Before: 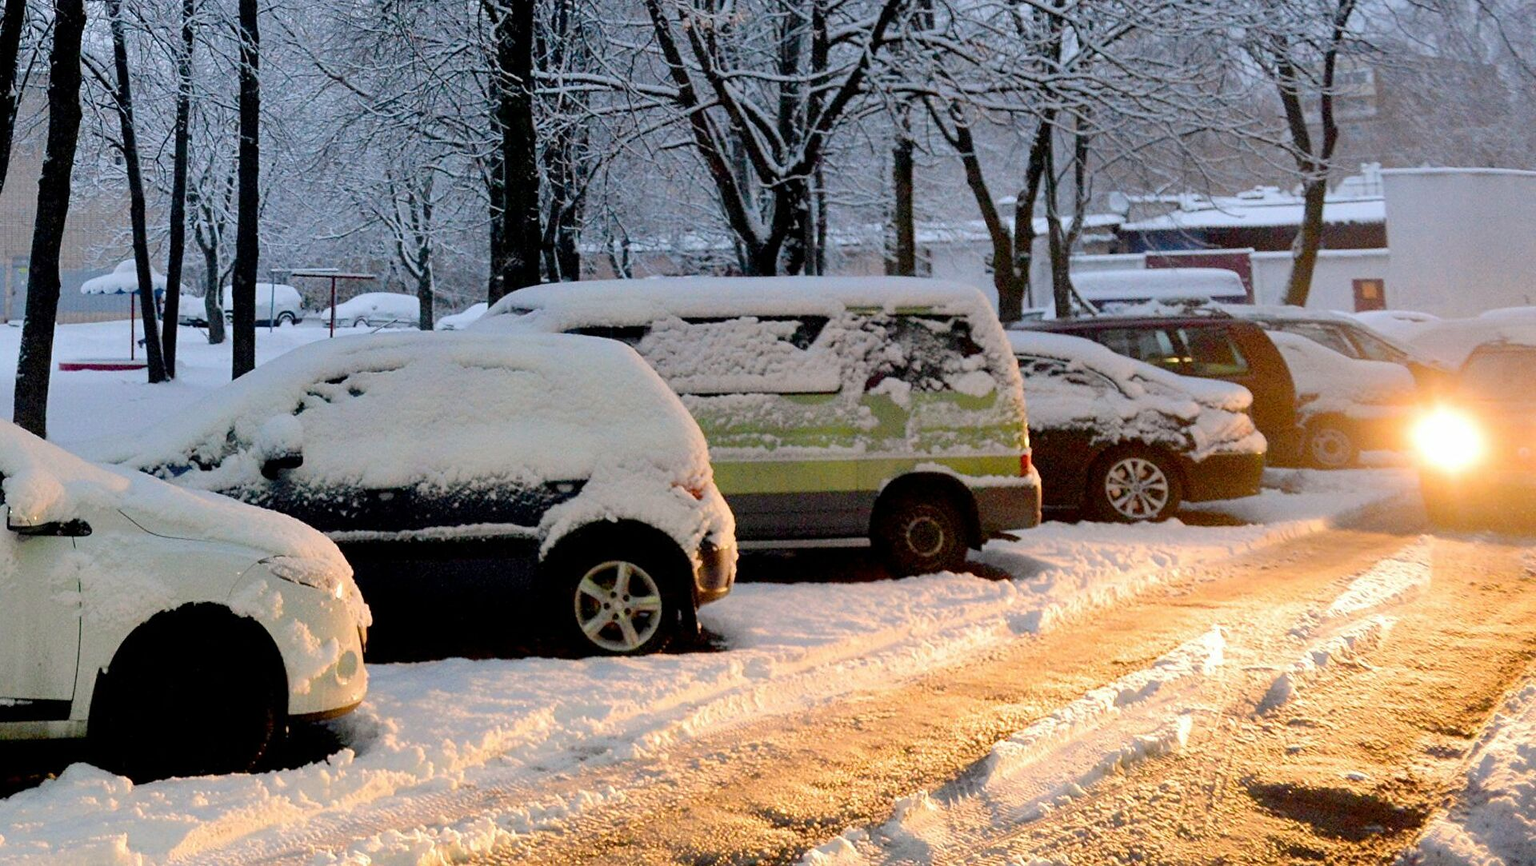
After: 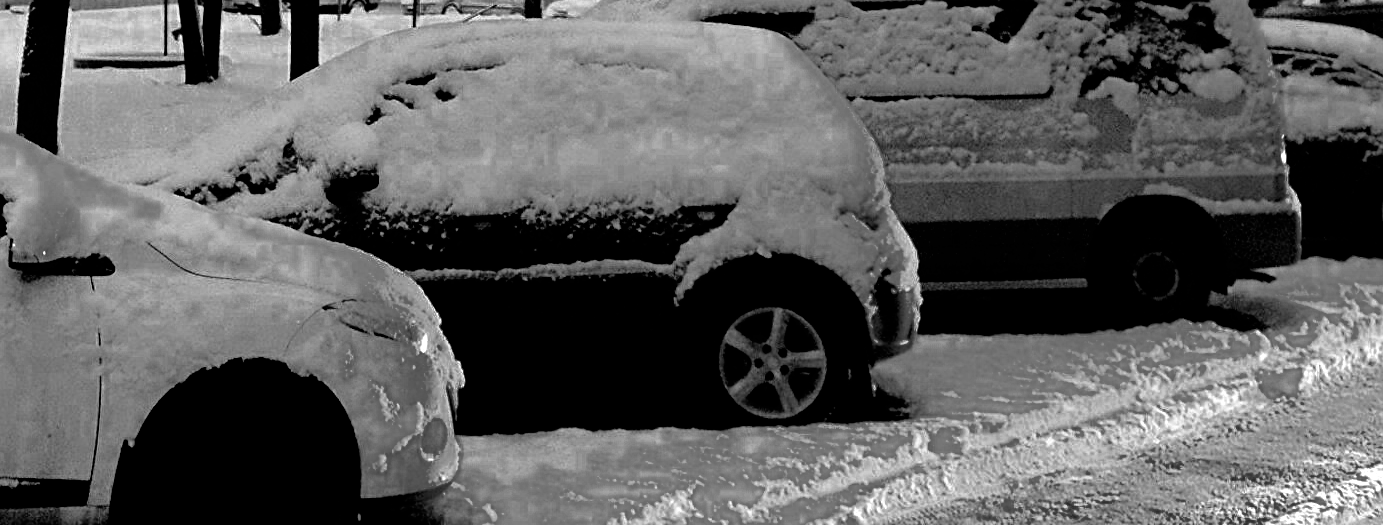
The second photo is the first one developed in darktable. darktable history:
color balance: mode lift, gamma, gain (sRGB), lift [1.014, 0.966, 0.918, 0.87], gamma [0.86, 0.734, 0.918, 0.976], gain [1.063, 1.13, 1.063, 0.86]
white balance: red 1, blue 1
crop: top 36.498%, right 27.964%, bottom 14.995%
sharpen: amount 0.2
color zones: curves: ch0 [(0.002, 0.429) (0.121, 0.212) (0.198, 0.113) (0.276, 0.344) (0.331, 0.541) (0.41, 0.56) (0.482, 0.289) (0.619, 0.227) (0.721, 0.18) (0.821, 0.435) (0.928, 0.555) (1, 0.587)]; ch1 [(0, 0) (0.143, 0) (0.286, 0) (0.429, 0) (0.571, 0) (0.714, 0) (0.857, 0)]
filmic rgb: black relative exposure -4.91 EV, white relative exposure 2.84 EV, hardness 3.7
